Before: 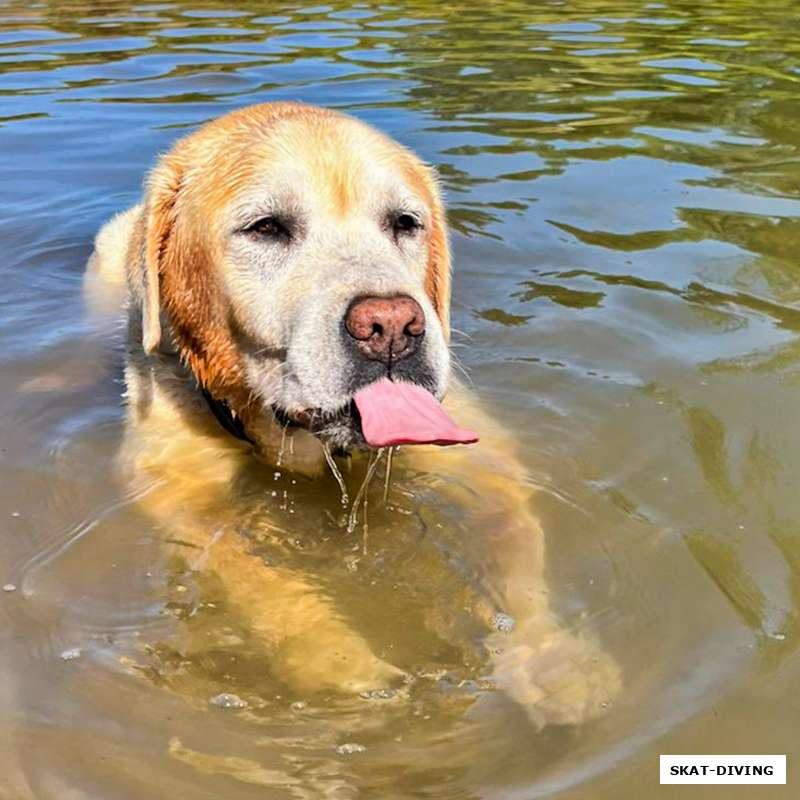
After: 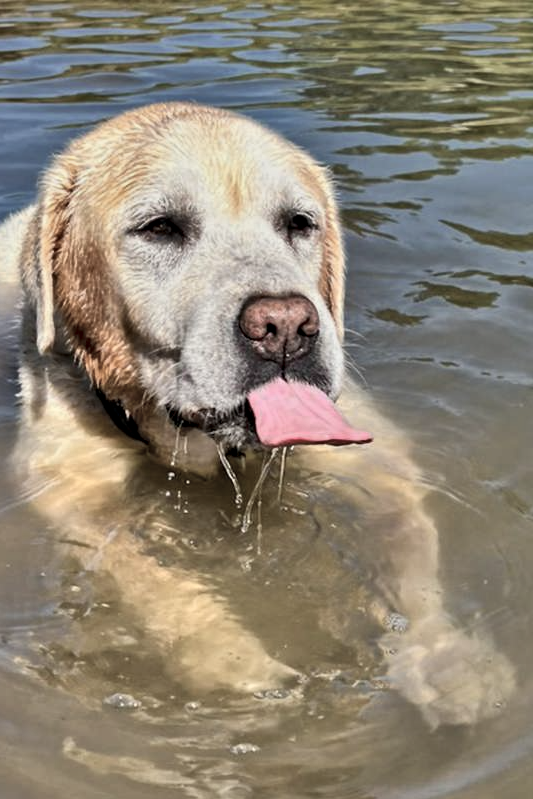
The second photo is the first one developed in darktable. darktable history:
shadows and highlights: shadows 81.21, white point adjustment -9.02, highlights -61.18, soften with gaussian
contrast equalizer: octaves 7, y [[0.5, 0.5, 0.544, 0.569, 0.5, 0.5], [0.5 ×6], [0.5 ×6], [0 ×6], [0 ×6]]
color zones: curves: ch0 [(0, 0.6) (0.129, 0.585) (0.193, 0.596) (0.429, 0.5) (0.571, 0.5) (0.714, 0.5) (0.857, 0.5) (1, 0.6)]; ch1 [(0, 0.453) (0.112, 0.245) (0.213, 0.252) (0.429, 0.233) (0.571, 0.231) (0.683, 0.242) (0.857, 0.296) (1, 0.453)]
exposure: compensate exposure bias true, compensate highlight preservation false
crop and rotate: left 13.418%, right 19.917%
